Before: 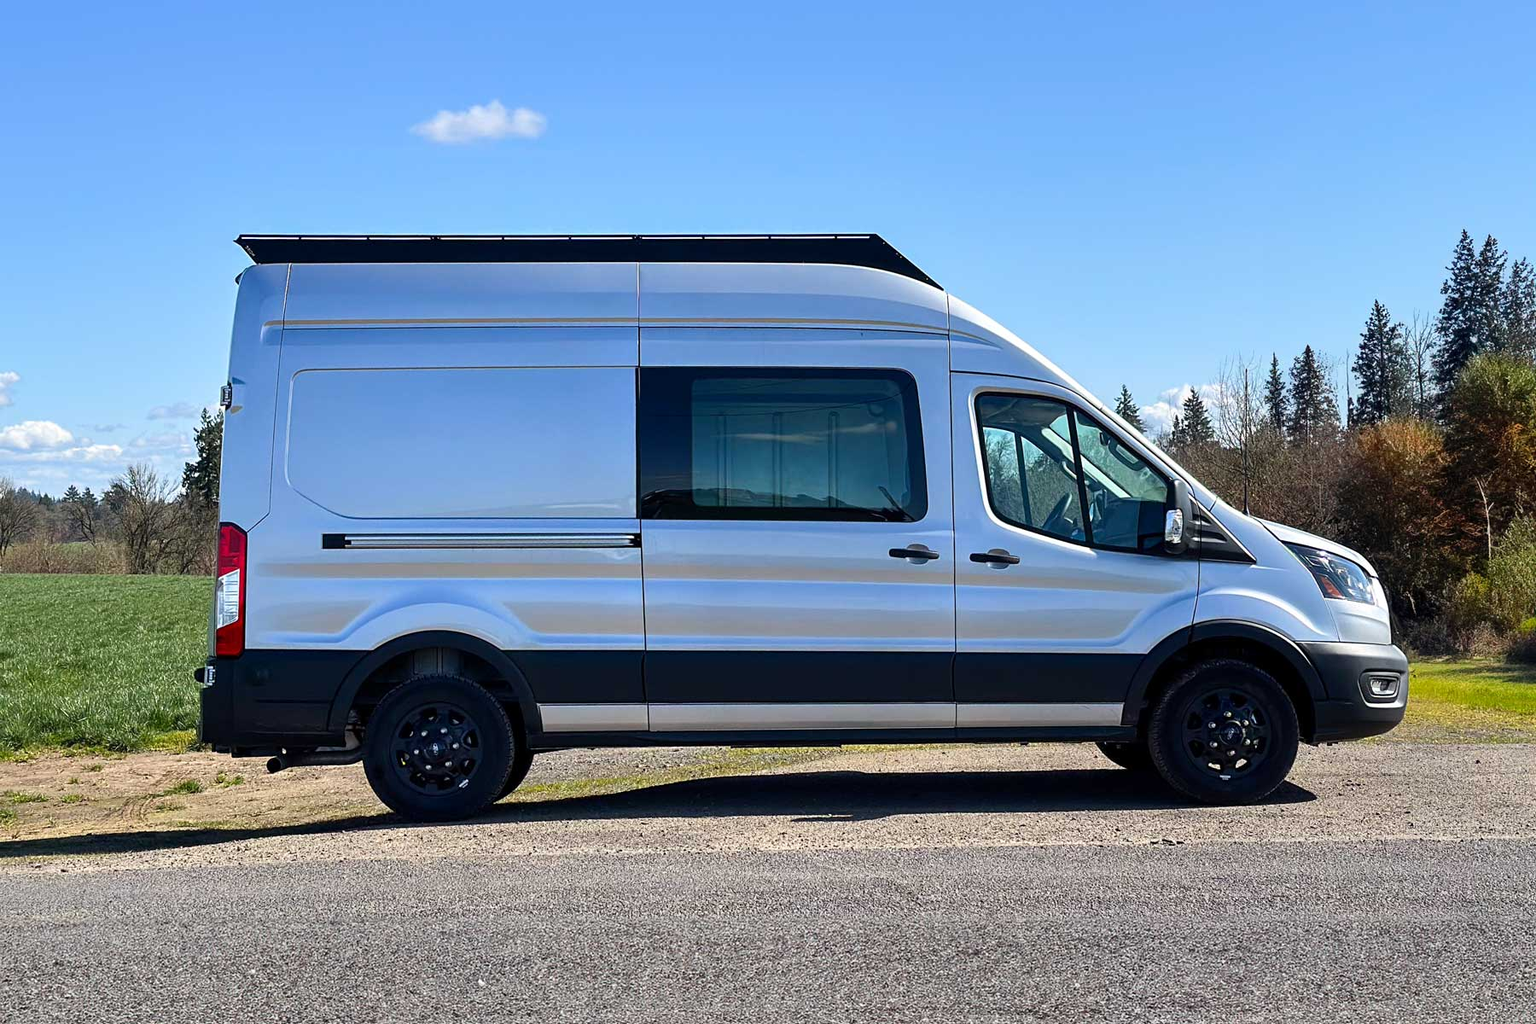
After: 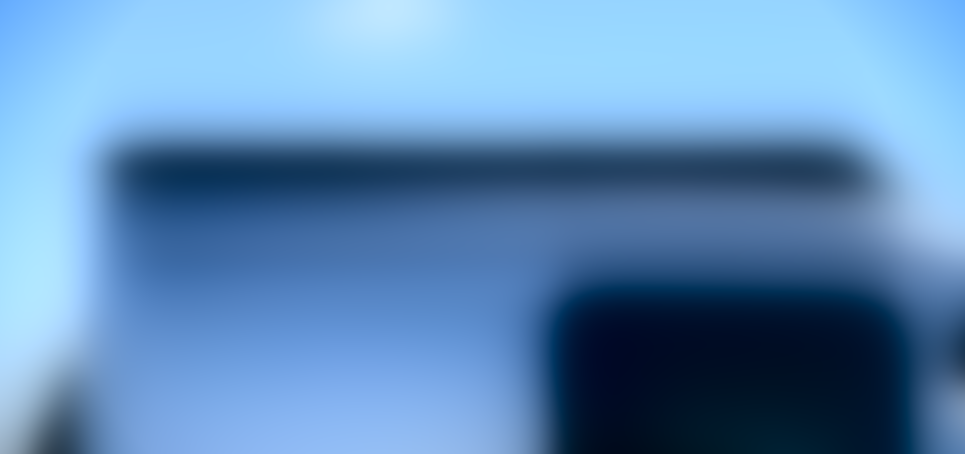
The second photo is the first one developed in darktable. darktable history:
lowpass: radius 31.92, contrast 1.72, brightness -0.98, saturation 0.94
crop: left 10.121%, top 10.631%, right 36.218%, bottom 51.526%
local contrast: detail 110%
vignetting: fall-off start 88.53%, fall-off radius 44.2%, saturation 0.376, width/height ratio 1.161
tone equalizer: -8 EV -0.417 EV, -7 EV -0.389 EV, -6 EV -0.333 EV, -5 EV -0.222 EV, -3 EV 0.222 EV, -2 EV 0.333 EV, -1 EV 0.389 EV, +0 EV 0.417 EV, edges refinement/feathering 500, mask exposure compensation -1.57 EV, preserve details no
exposure: compensate highlight preservation false
